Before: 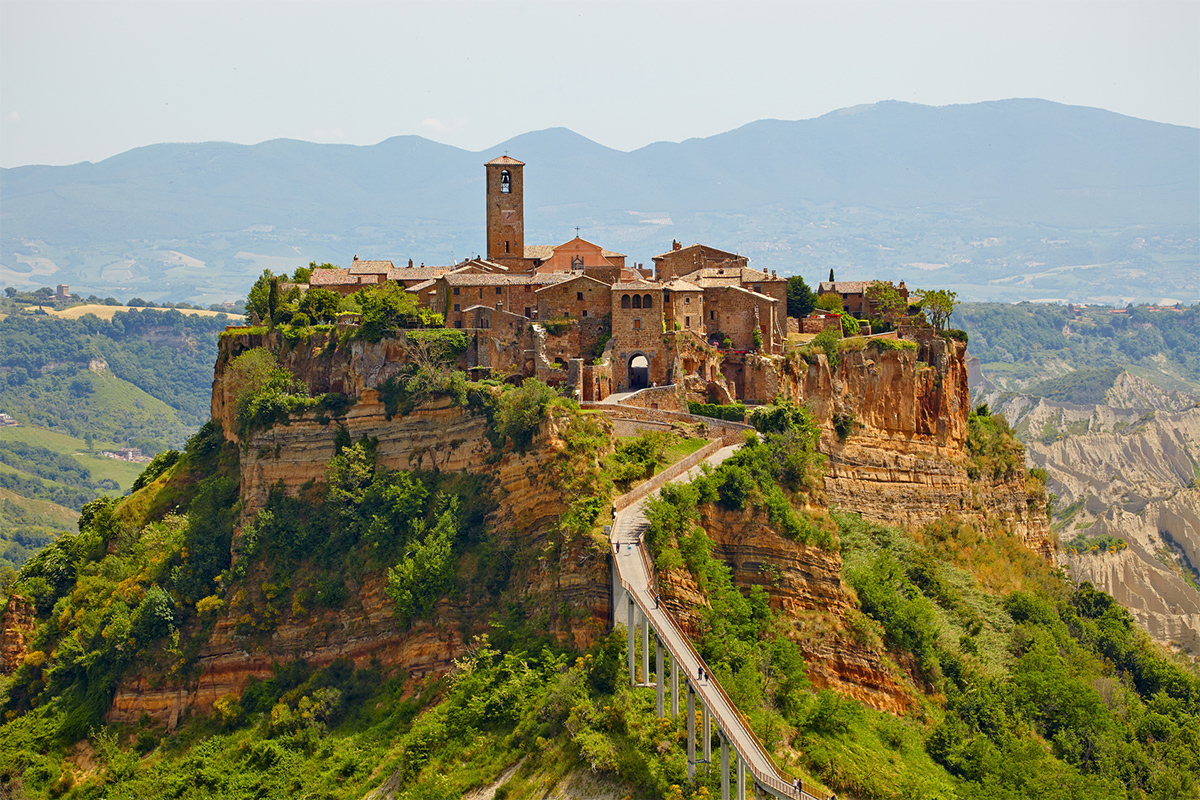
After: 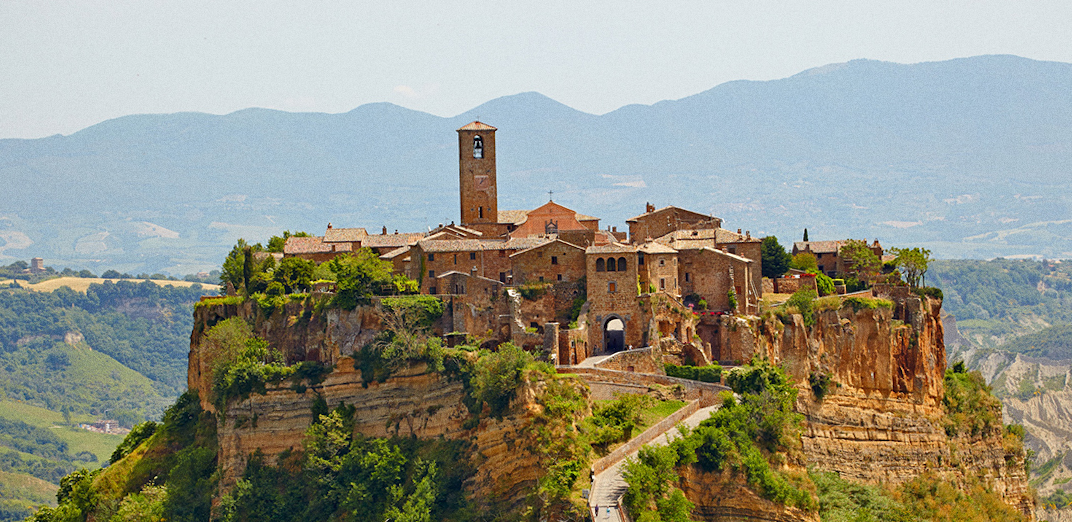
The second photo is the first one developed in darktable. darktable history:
rotate and perspective: rotation -1°, crop left 0.011, crop right 0.989, crop top 0.025, crop bottom 0.975
grain: coarseness 0.09 ISO
crop: left 1.509%, top 3.452%, right 7.696%, bottom 28.452%
